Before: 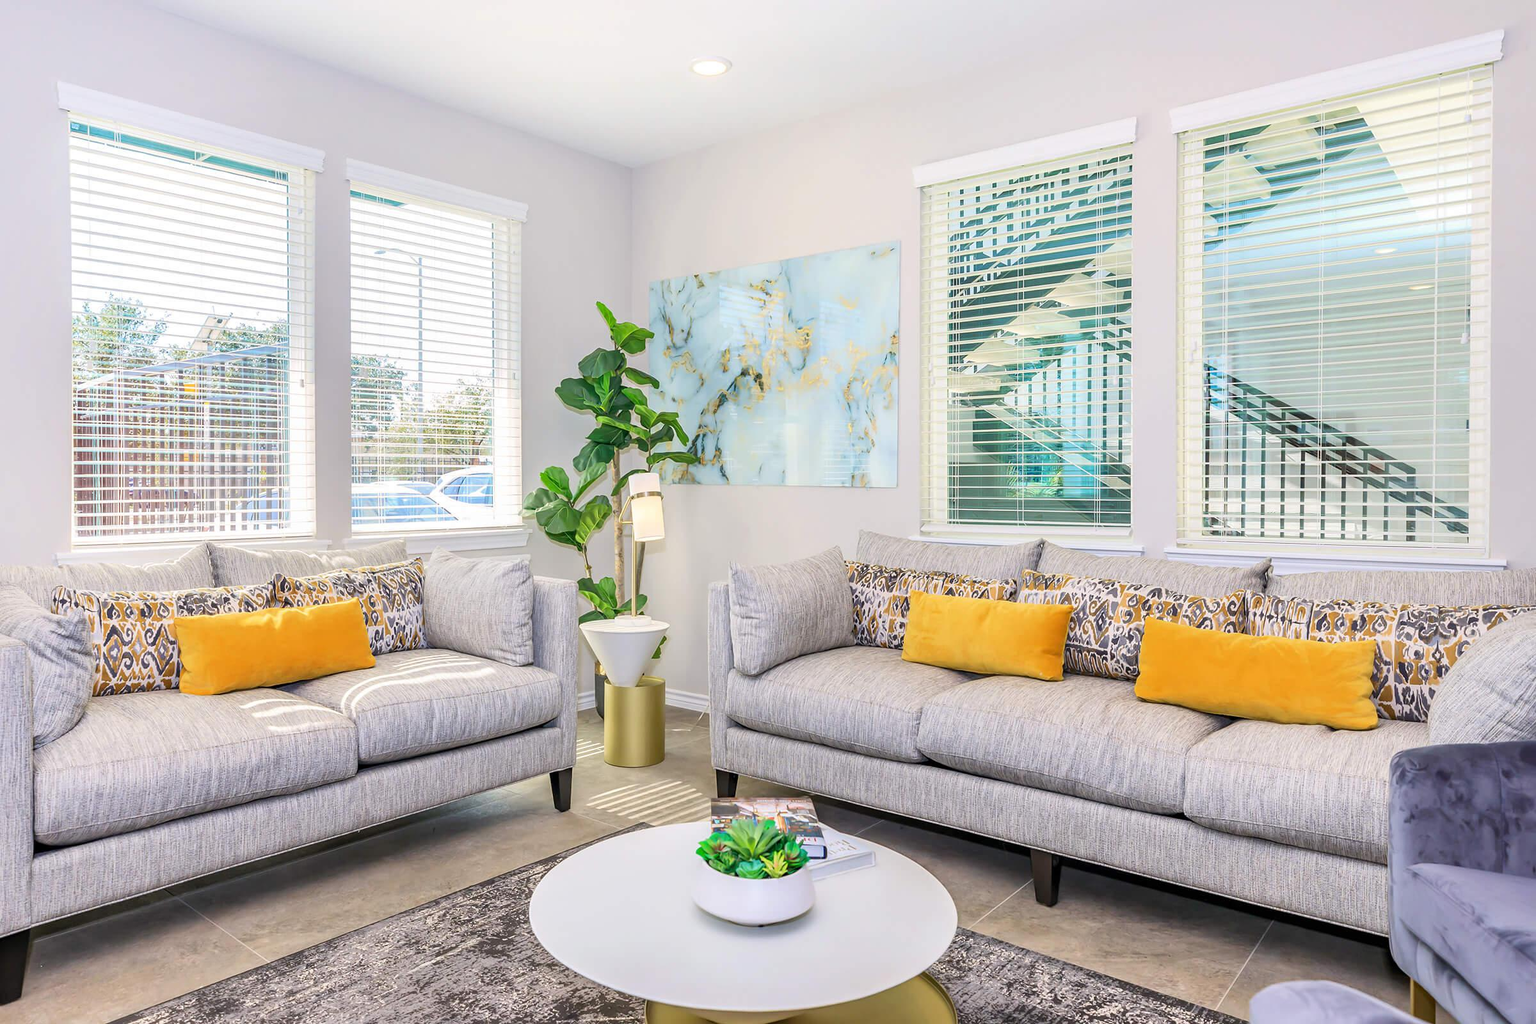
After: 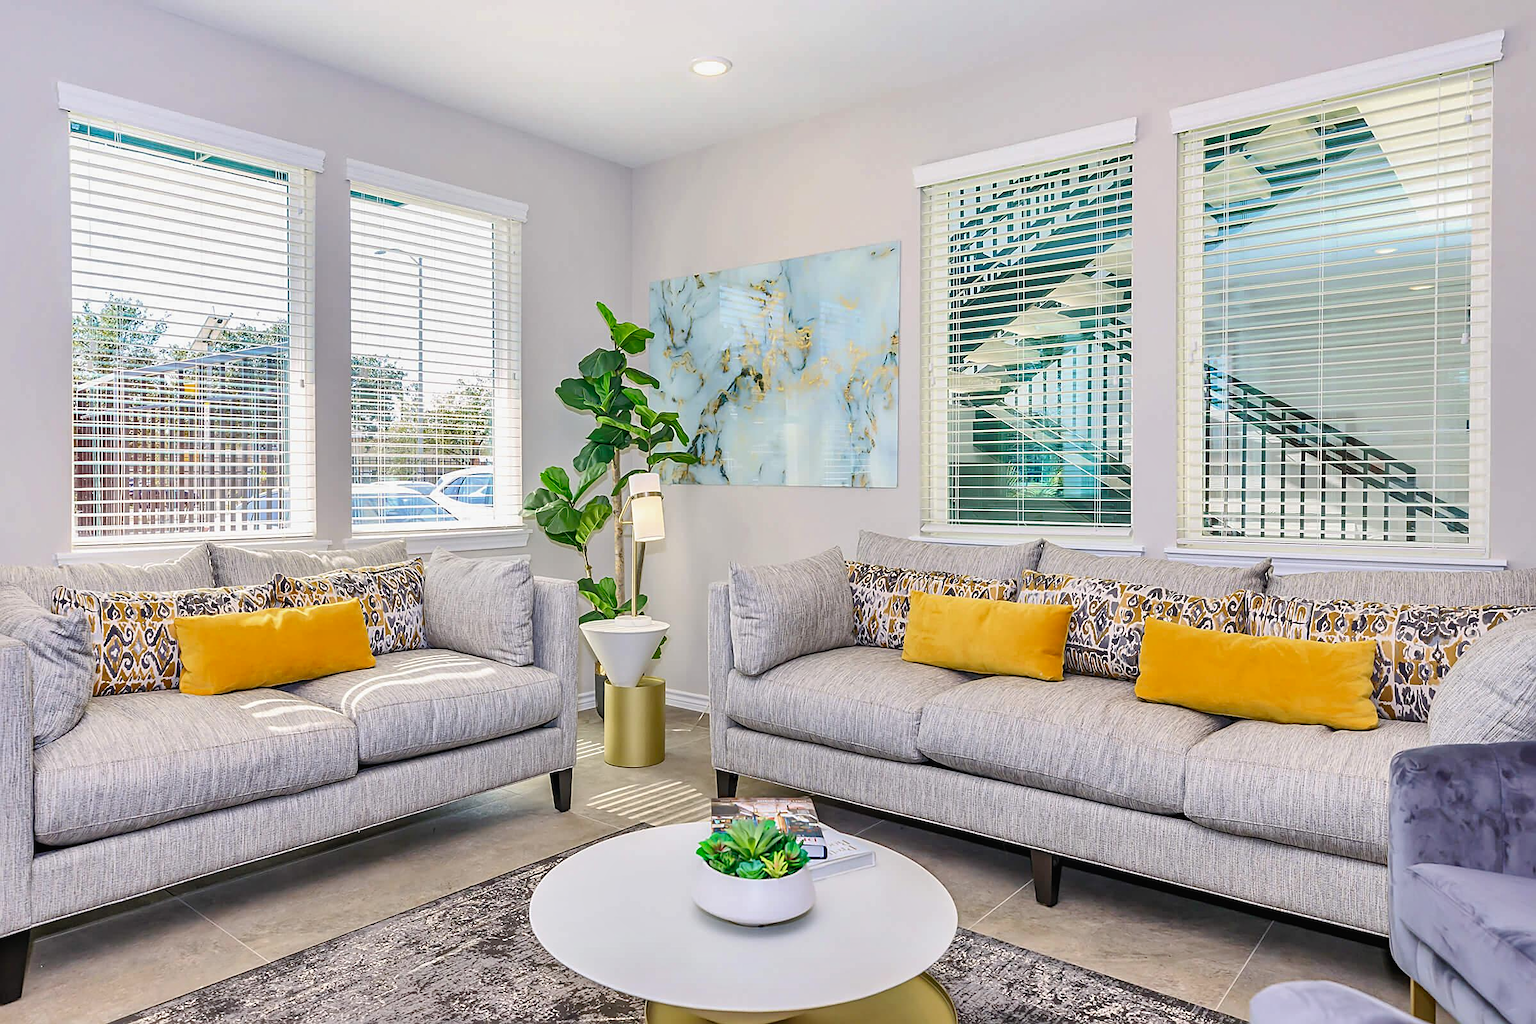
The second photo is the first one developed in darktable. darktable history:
tone curve: curves: ch0 [(0, 0.012) (0.036, 0.035) (0.274, 0.288) (0.504, 0.536) (0.844, 0.84) (1, 0.983)]; ch1 [(0, 0) (0.389, 0.403) (0.462, 0.486) (0.499, 0.498) (0.511, 0.502) (0.536, 0.547) (0.579, 0.578) (0.626, 0.645) (0.749, 0.781) (1, 1)]; ch2 [(0, 0) (0.457, 0.486) (0.5, 0.5) (0.557, 0.561) (0.614, 0.622) (0.704, 0.732) (1, 1)], preserve colors none
sharpen: on, module defaults
shadows and highlights: highlights color adjustment 73.13%, soften with gaussian
